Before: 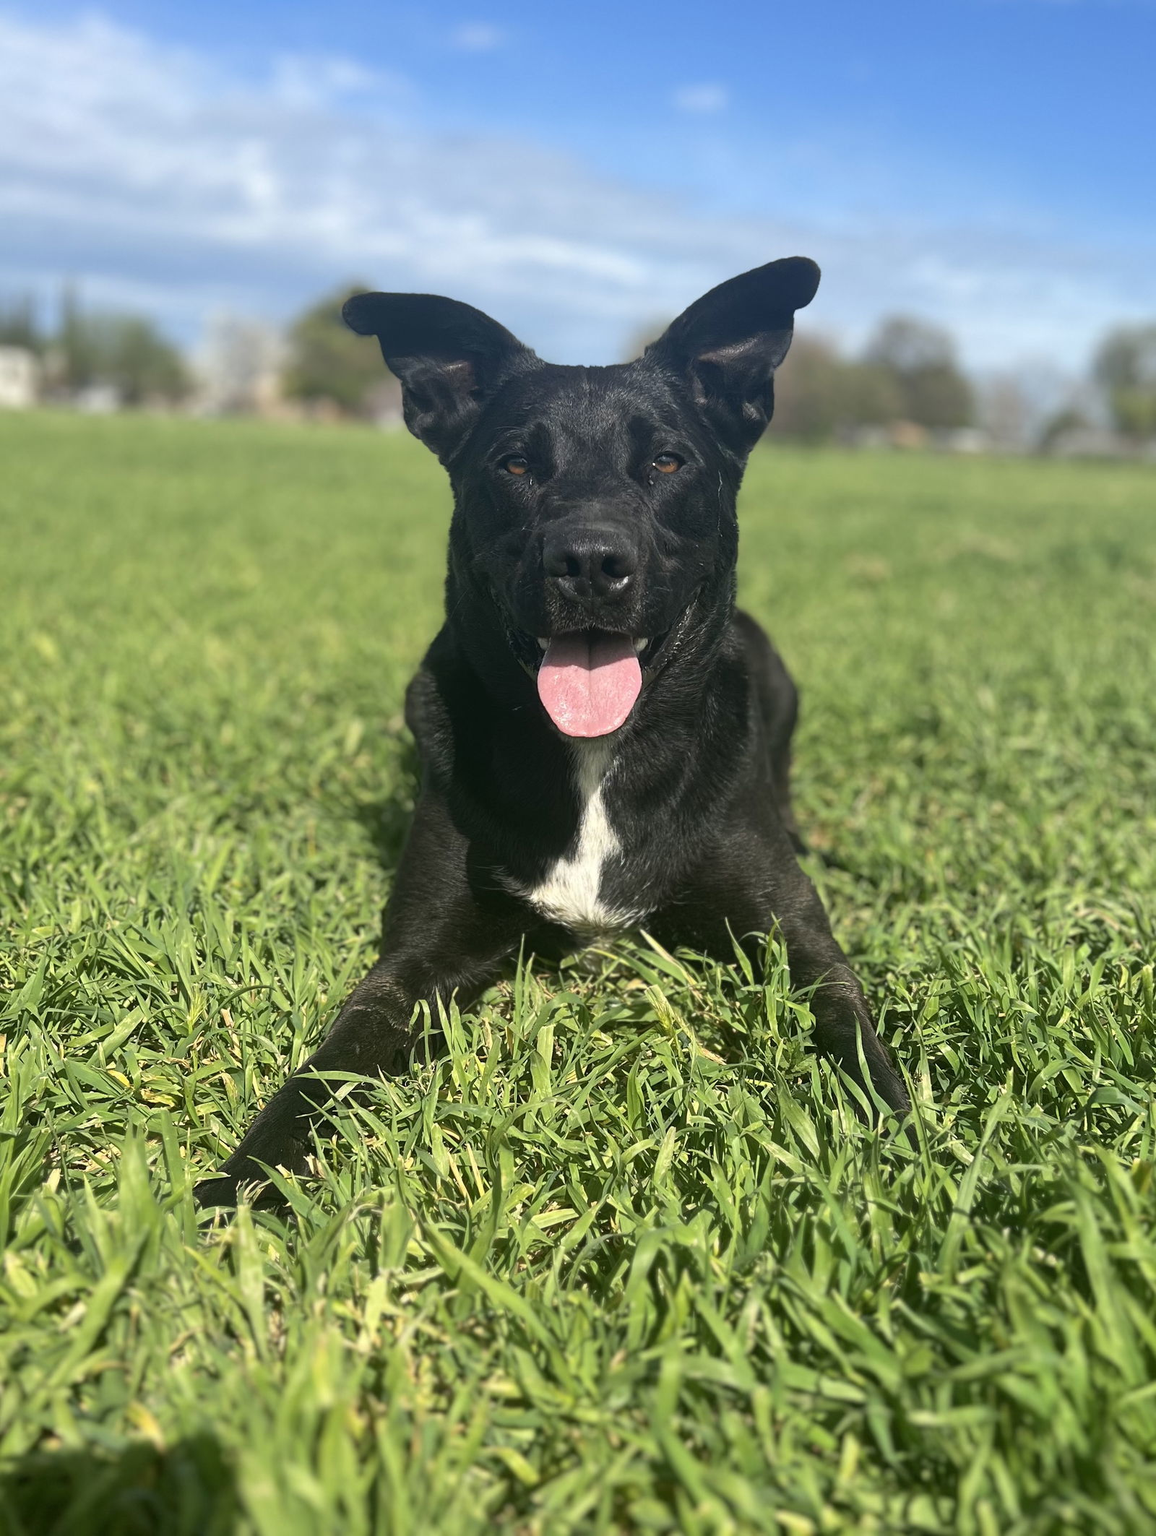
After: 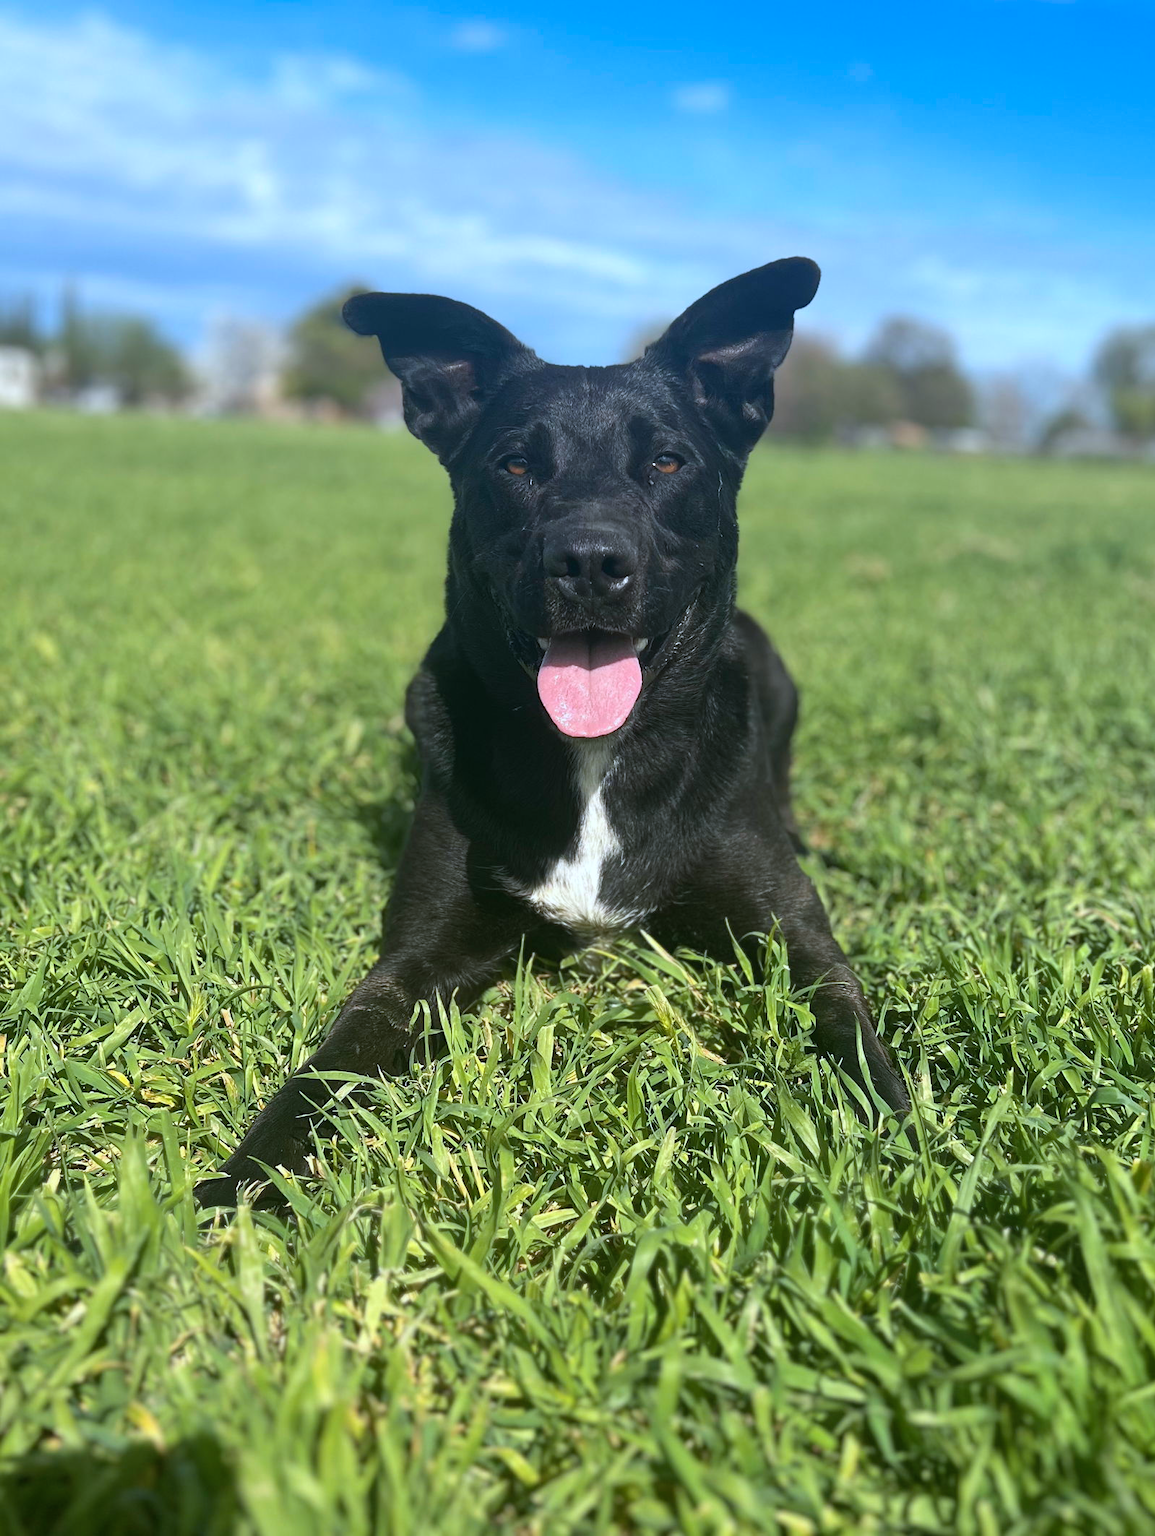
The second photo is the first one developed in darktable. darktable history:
tone equalizer: mask exposure compensation -0.504 EV
color correction: highlights a* -2.22, highlights b* -18.19
color balance rgb: perceptual saturation grading › global saturation 0.225%, global vibrance 40.774%
